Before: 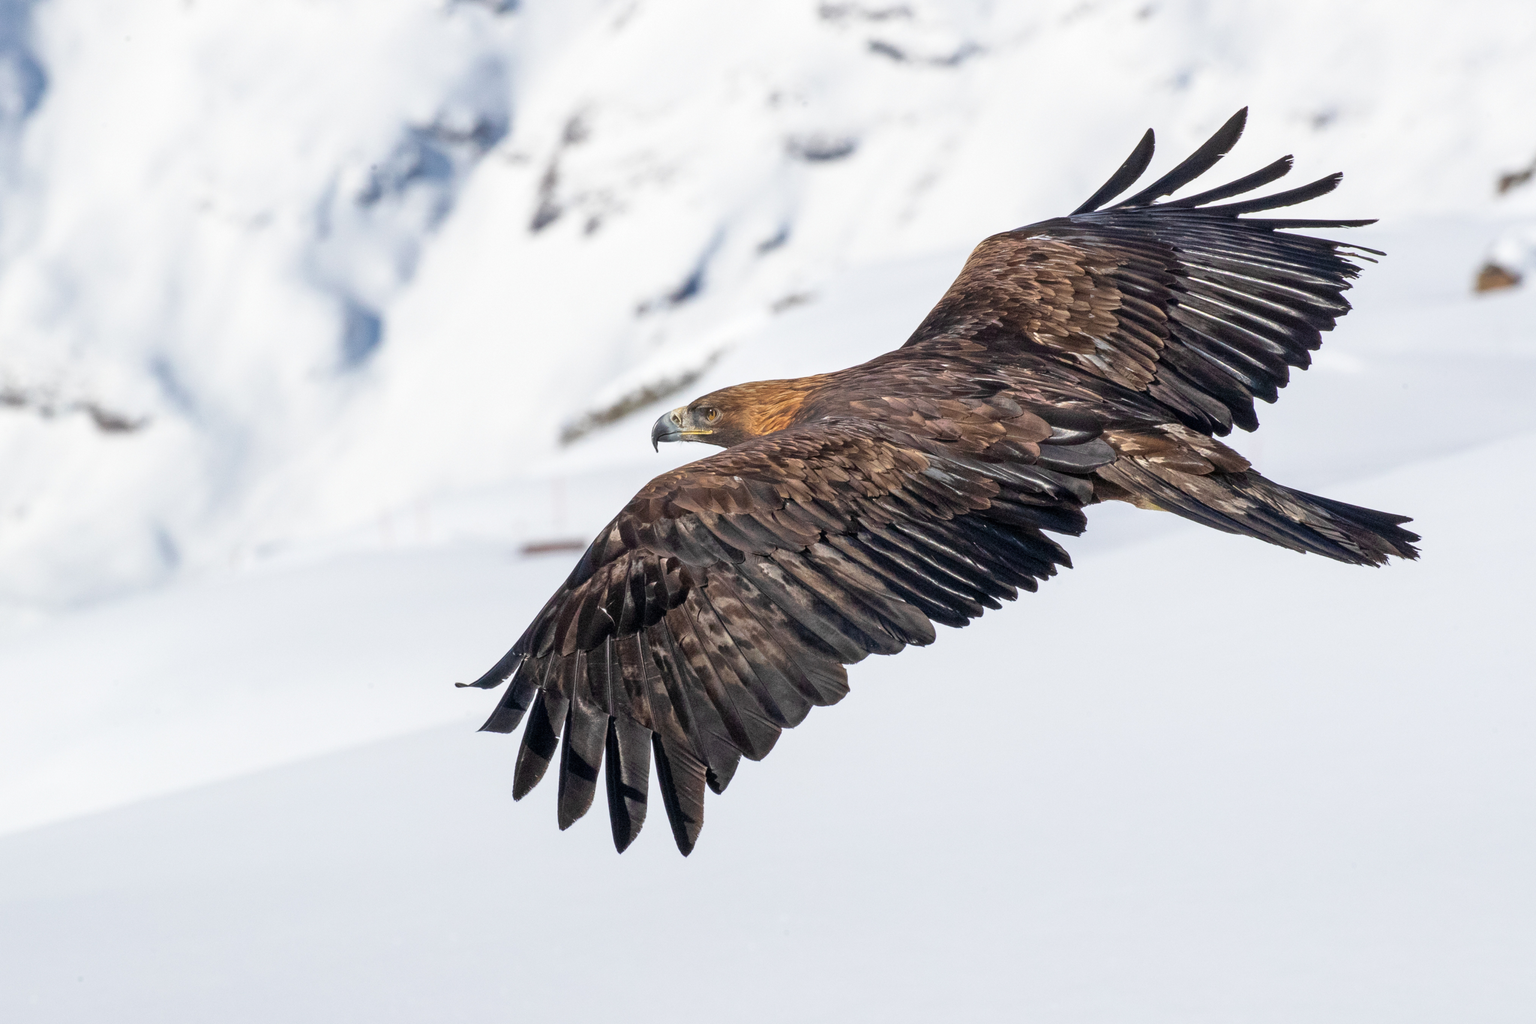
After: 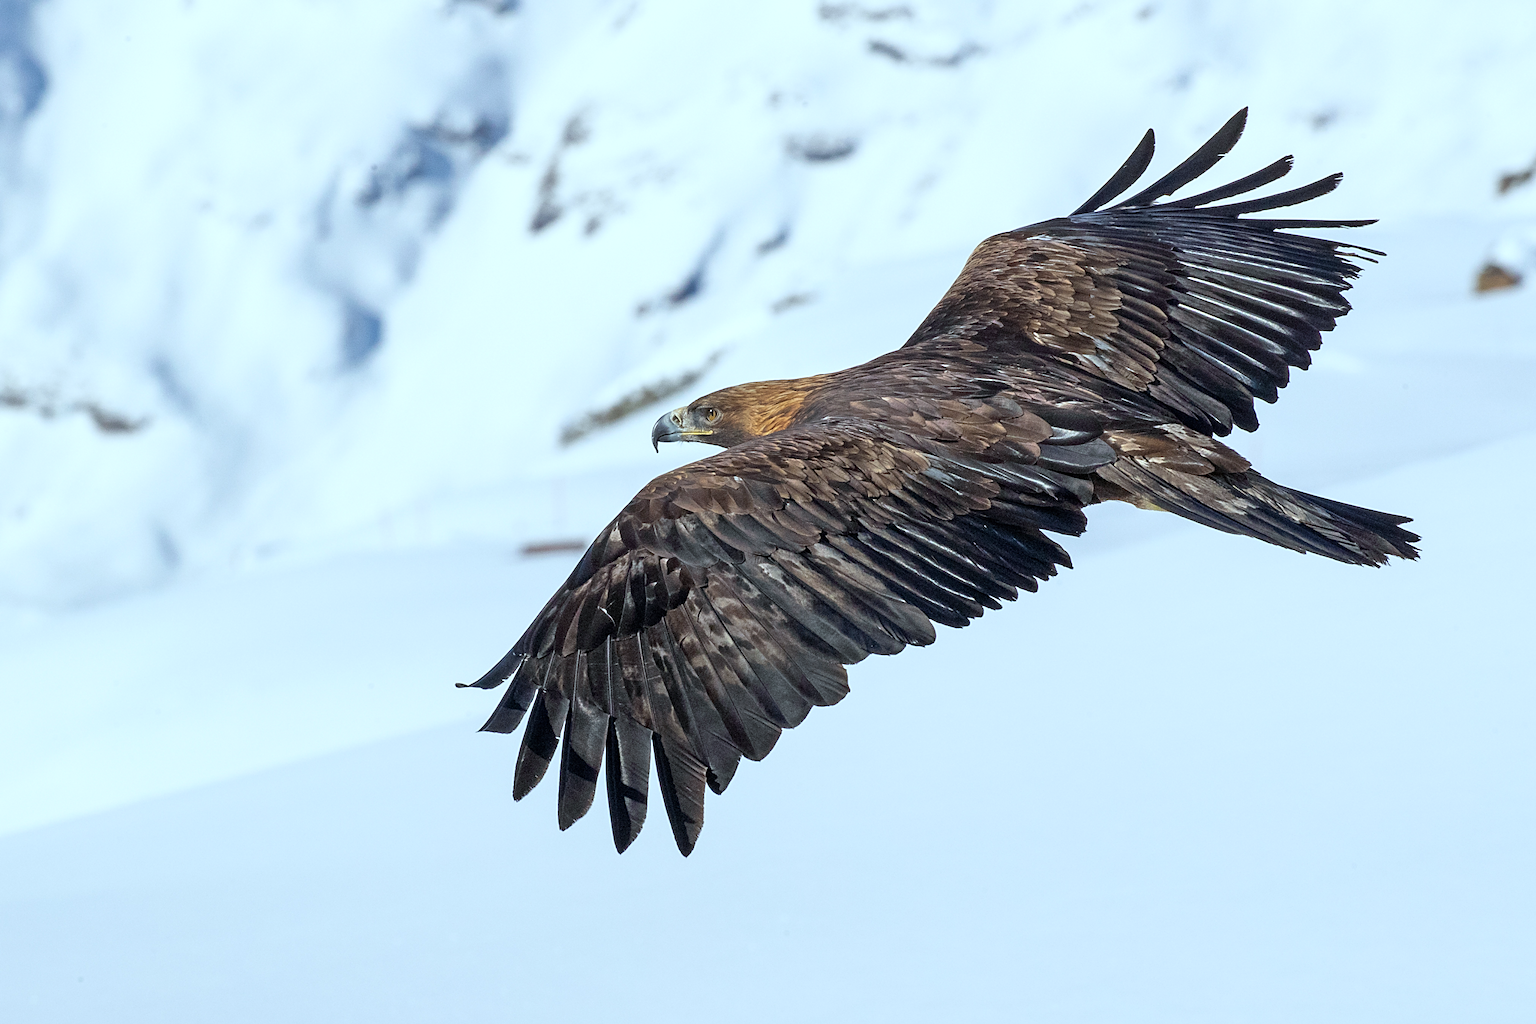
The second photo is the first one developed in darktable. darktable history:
sharpen: on, module defaults
white balance: red 0.954, blue 1.079
color correction: highlights a* -6.69, highlights b* 0.49
exposure: exposure 0.02 EV, compensate highlight preservation false
